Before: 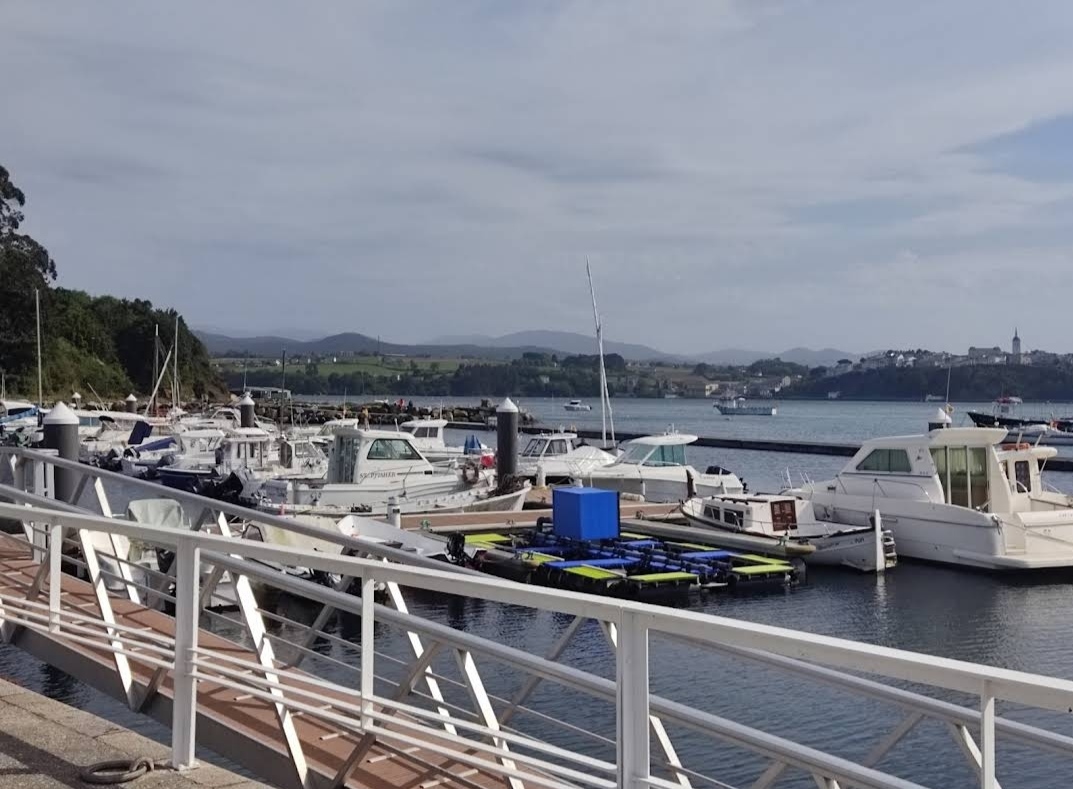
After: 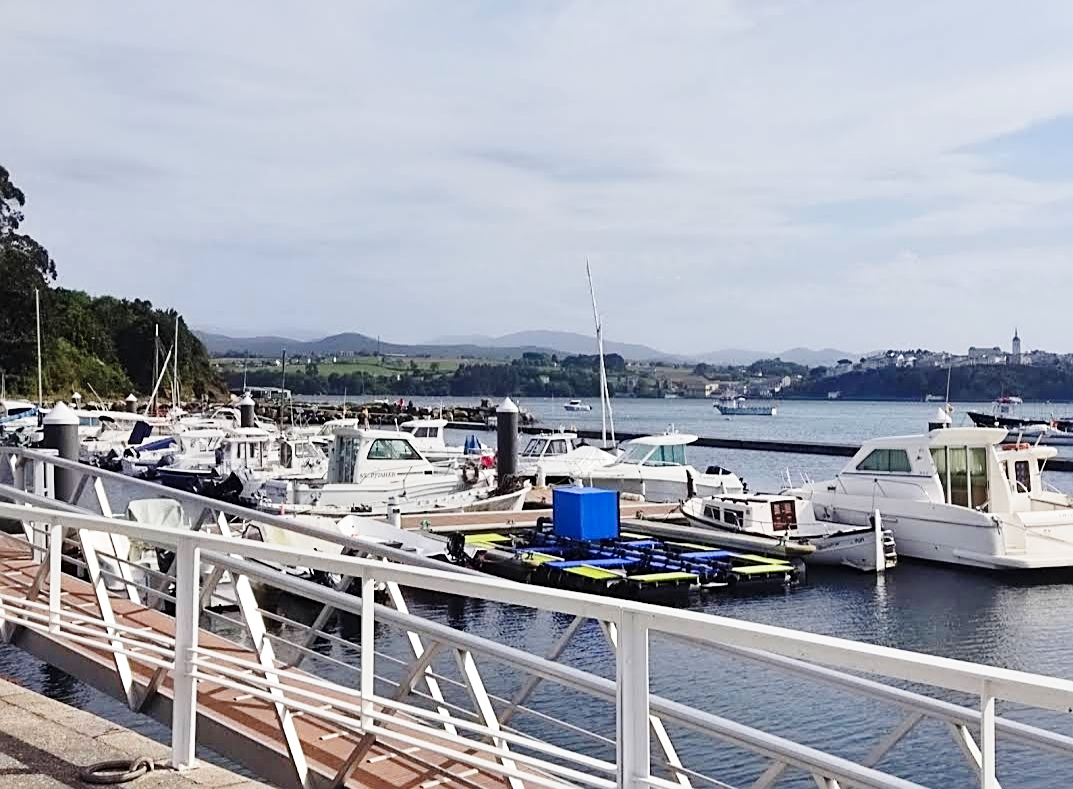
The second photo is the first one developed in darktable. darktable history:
base curve: curves: ch0 [(0, 0) (0.028, 0.03) (0.121, 0.232) (0.46, 0.748) (0.859, 0.968) (1, 1)], preserve colors none
tone equalizer: edges refinement/feathering 500, mask exposure compensation -1.57 EV, preserve details no
sharpen: amount 0.533
